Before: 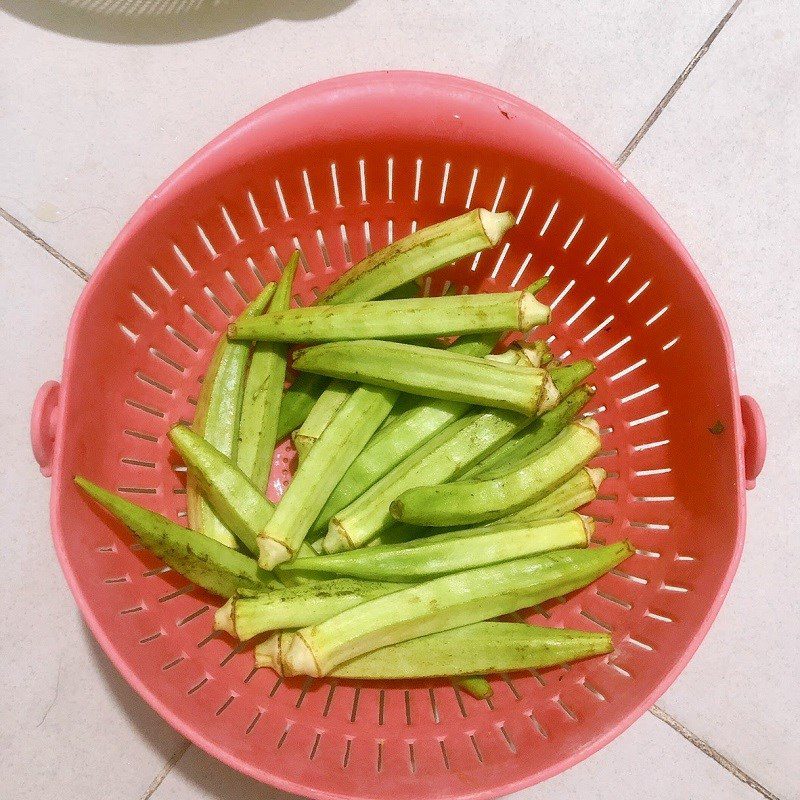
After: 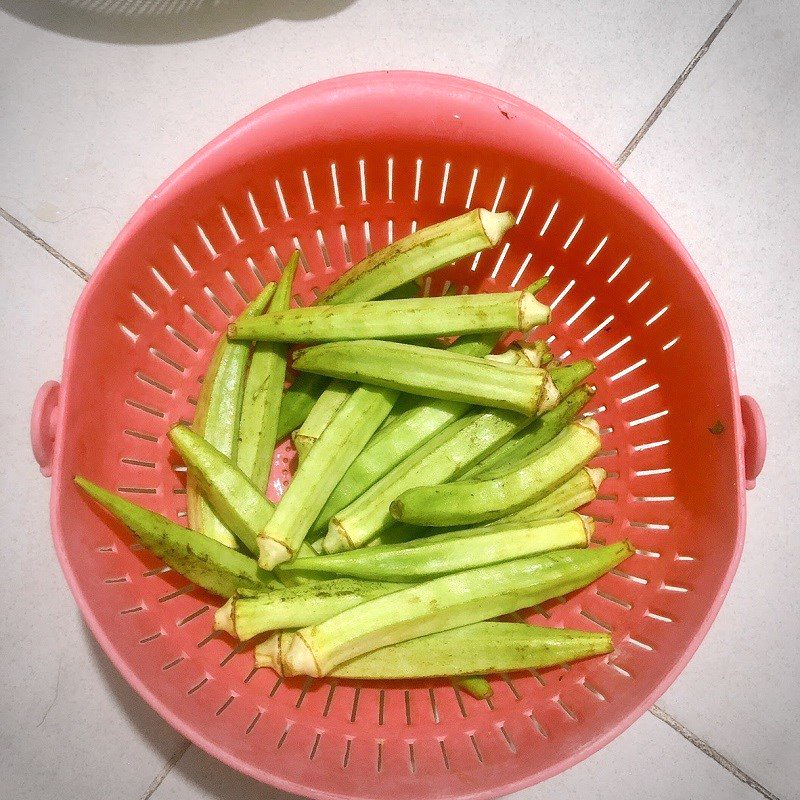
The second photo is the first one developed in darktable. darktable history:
exposure: exposure 0.201 EV, compensate exposure bias true, compensate highlight preservation false
levels: mode automatic
vignetting: automatic ratio true
